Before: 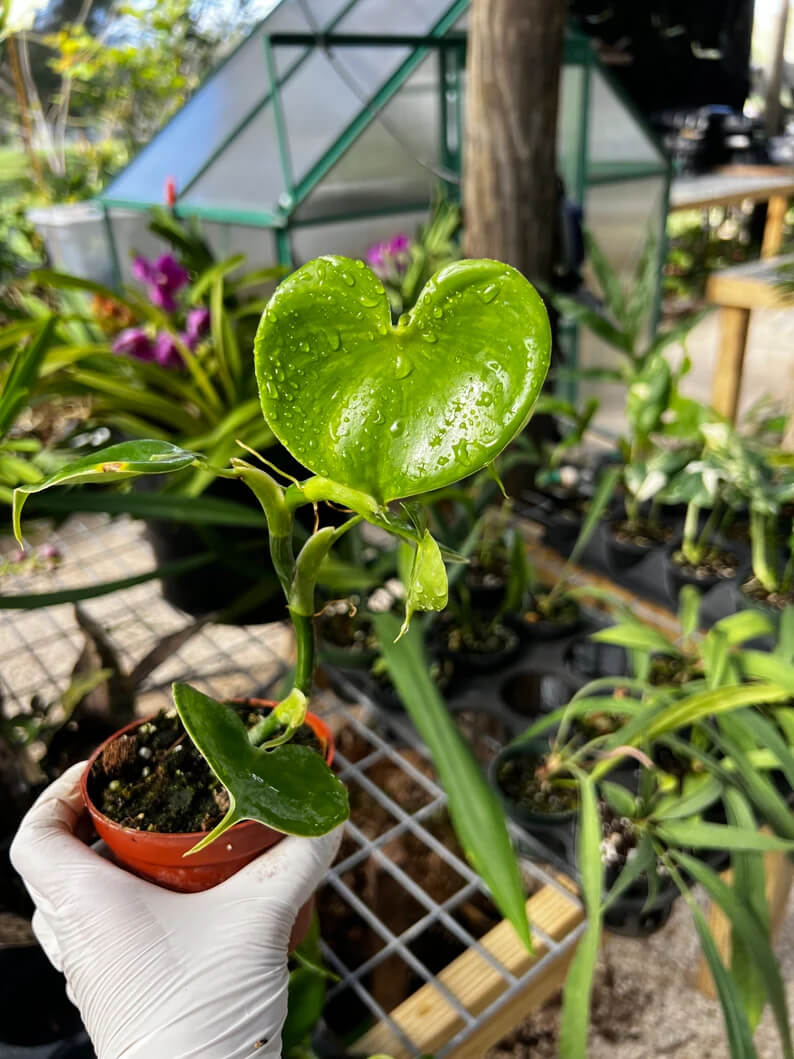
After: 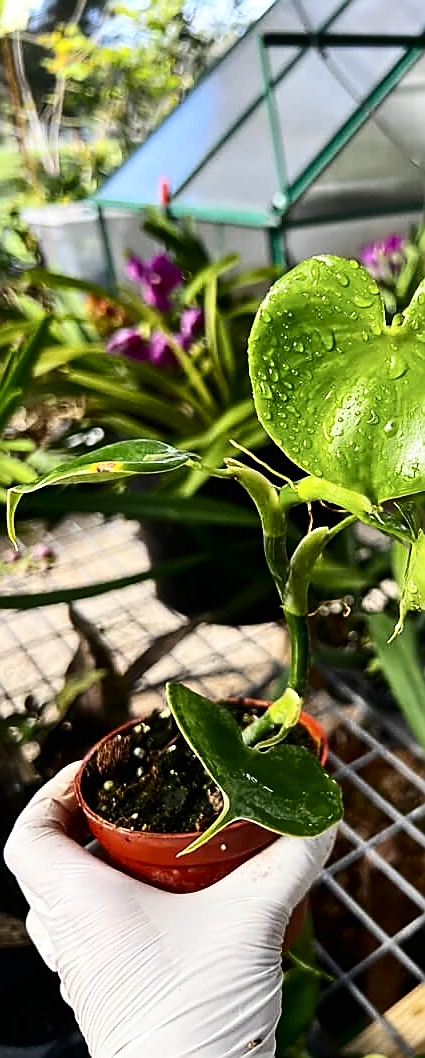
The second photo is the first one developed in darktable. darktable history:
crop: left 0.825%, right 45.436%, bottom 0.087%
sharpen: radius 1.372, amount 1.247, threshold 0.673
contrast brightness saturation: contrast 0.281
exposure: black level correction -0.001, exposure 0.08 EV, compensate exposure bias true, compensate highlight preservation false
